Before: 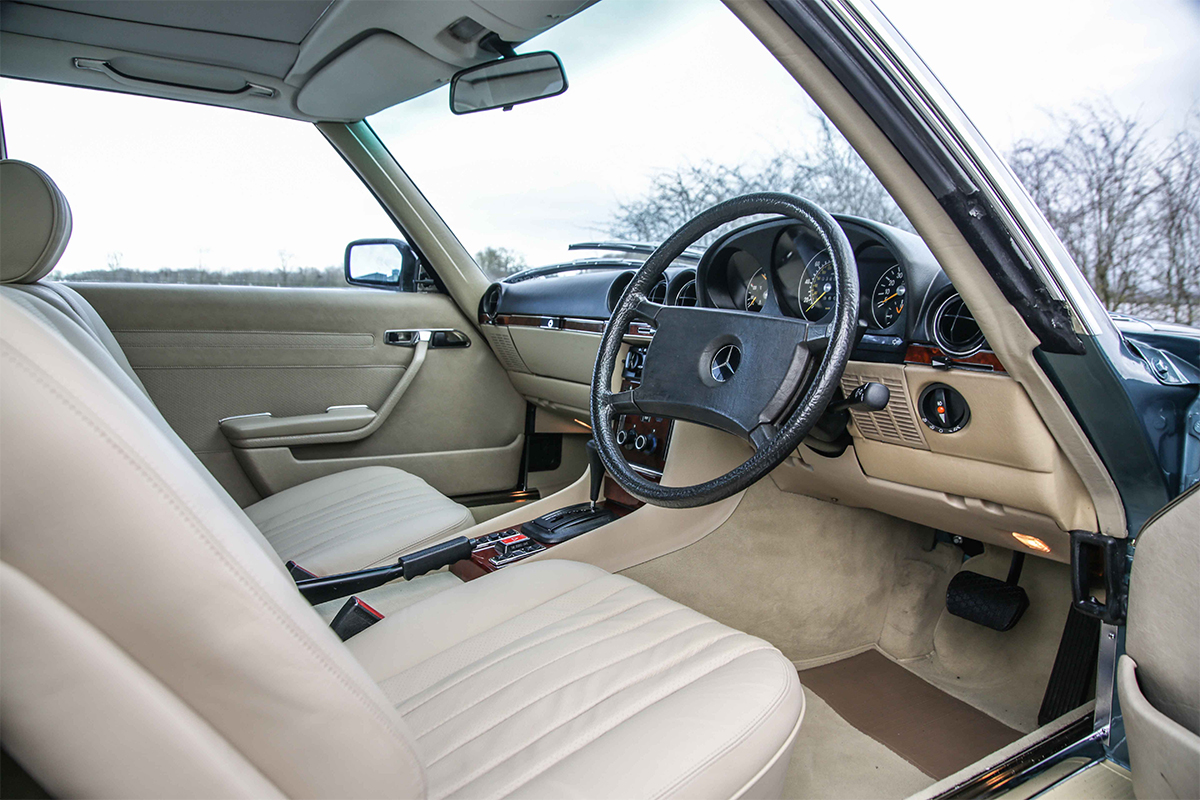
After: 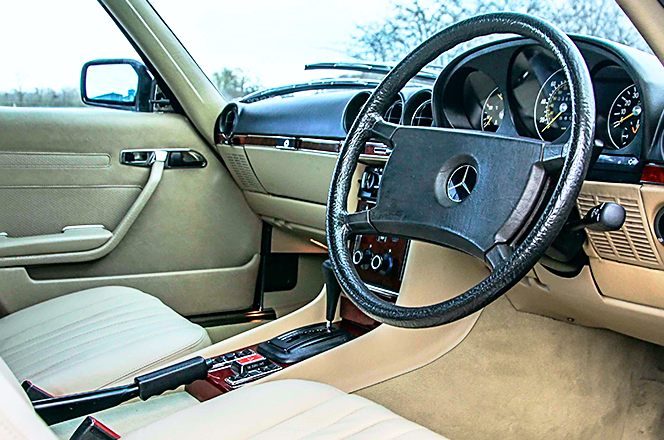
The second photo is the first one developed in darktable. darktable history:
tone curve: curves: ch0 [(0, 0) (0.051, 0.027) (0.096, 0.071) (0.219, 0.248) (0.428, 0.52) (0.596, 0.713) (0.727, 0.823) (0.859, 0.924) (1, 1)]; ch1 [(0, 0) (0.1, 0.038) (0.318, 0.221) (0.413, 0.325) (0.454, 0.41) (0.493, 0.478) (0.503, 0.501) (0.516, 0.515) (0.548, 0.575) (0.561, 0.596) (0.594, 0.647) (0.666, 0.701) (1, 1)]; ch2 [(0, 0) (0.453, 0.44) (0.479, 0.476) (0.504, 0.5) (0.52, 0.526) (0.557, 0.585) (0.583, 0.608) (0.824, 0.815) (1, 1)], color space Lab, independent channels, preserve colors none
crop and rotate: left 22.015%, top 22.518%, right 22.572%, bottom 22.375%
base curve: curves: ch0 [(0, 0) (0.257, 0.25) (0.482, 0.586) (0.757, 0.871) (1, 1)], preserve colors none
color balance rgb: linear chroma grading › shadows 15.844%, perceptual saturation grading › global saturation 0.618%
sharpen: on, module defaults
